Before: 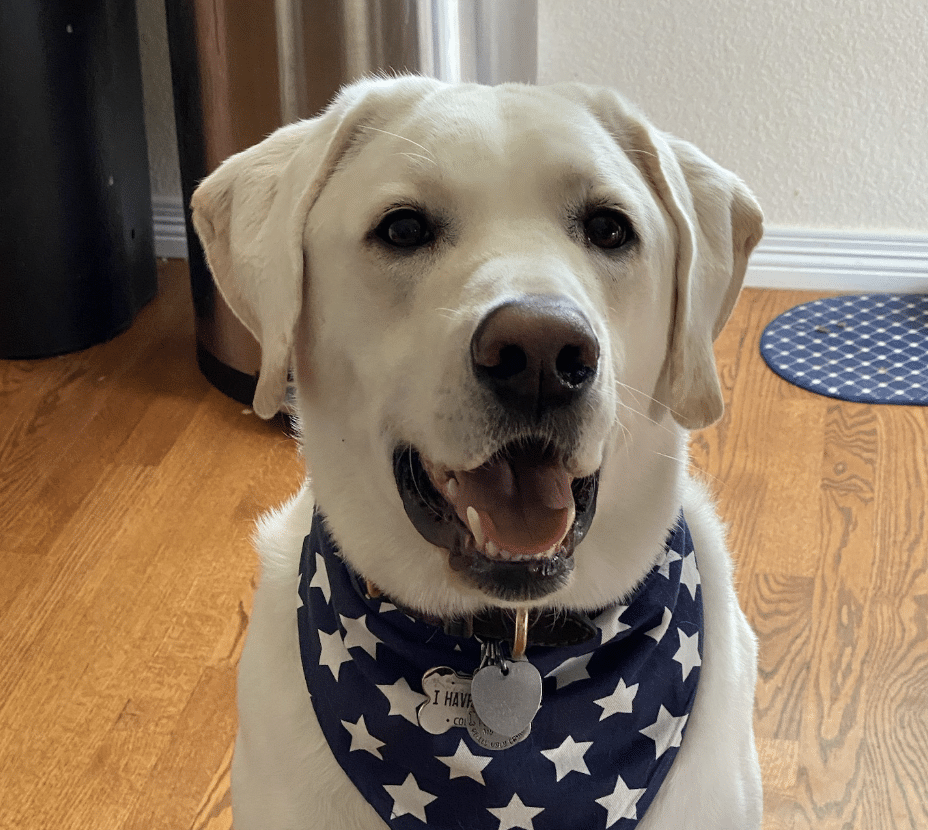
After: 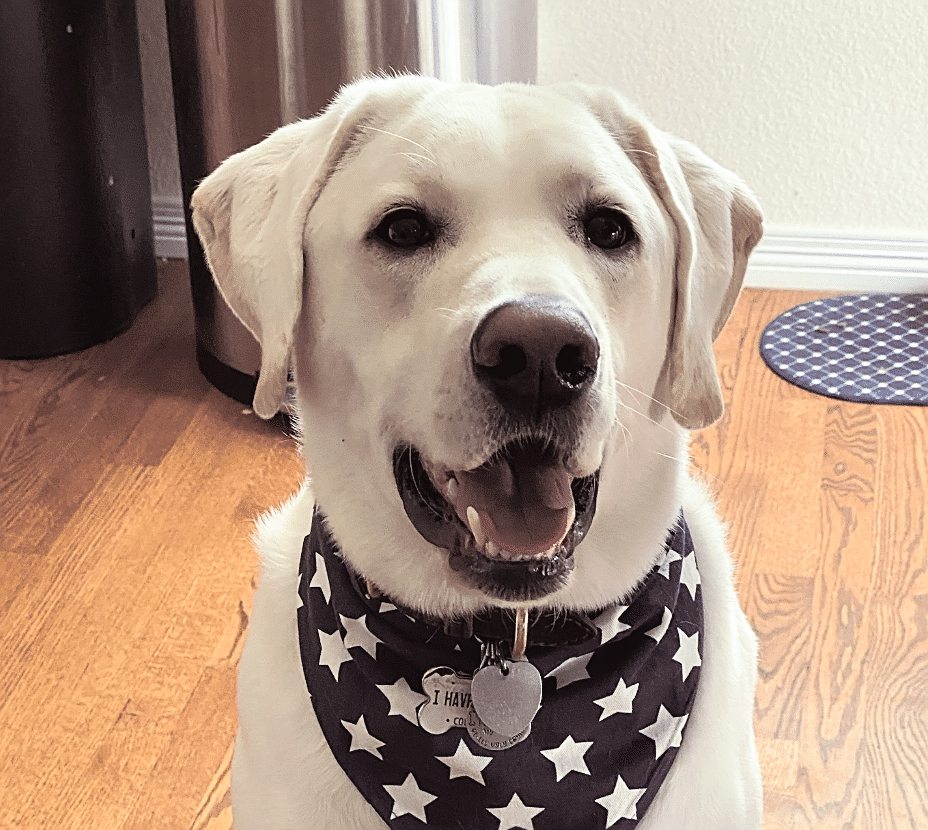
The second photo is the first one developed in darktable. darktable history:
split-toning: shadows › saturation 0.2
tone curve: curves: ch0 [(0.003, 0.029) (0.188, 0.252) (0.46, 0.56) (0.608, 0.748) (0.871, 0.955) (1, 1)]; ch1 [(0, 0) (0.35, 0.356) (0.45, 0.453) (0.508, 0.515) (0.618, 0.634) (1, 1)]; ch2 [(0, 0) (0.456, 0.469) (0.5, 0.5) (0.634, 0.625) (1, 1)], color space Lab, independent channels, preserve colors none
sharpen: on, module defaults
